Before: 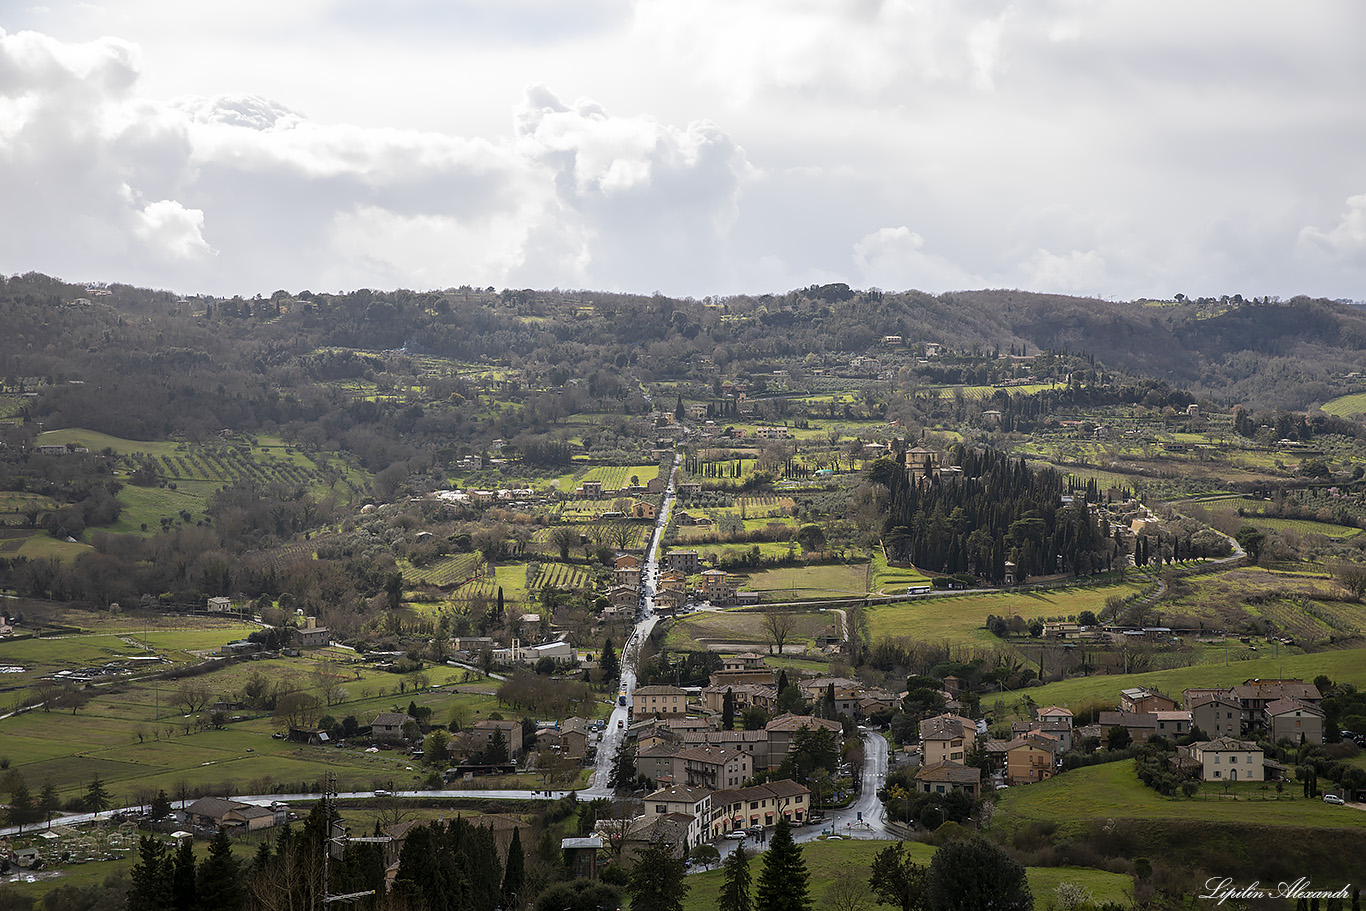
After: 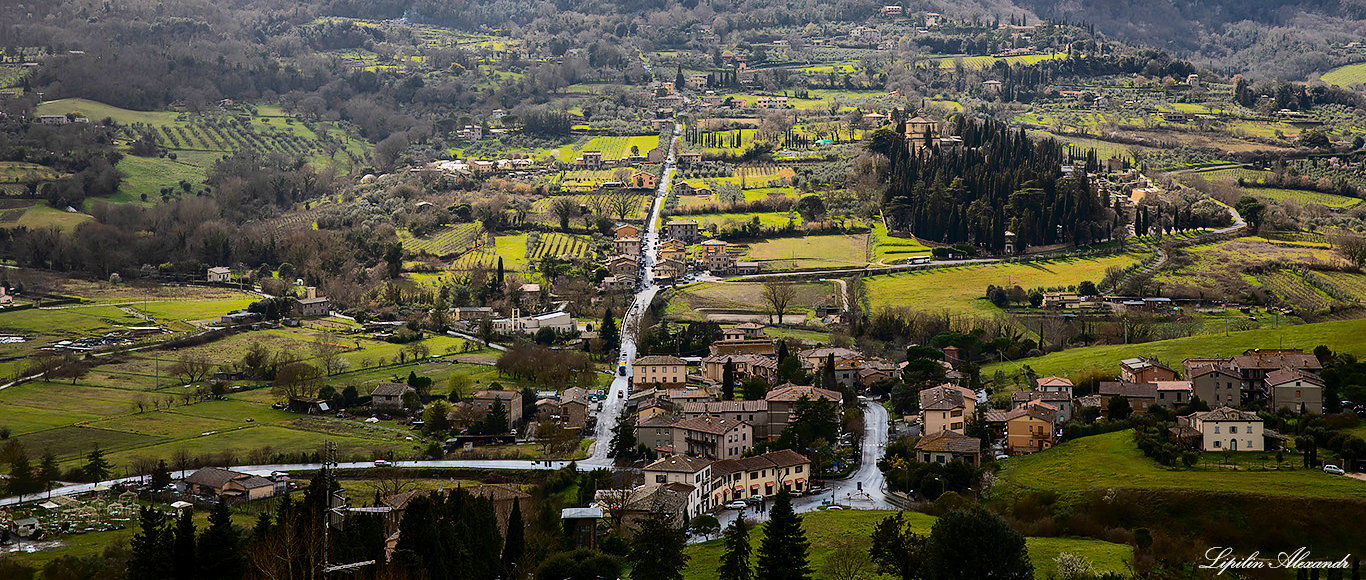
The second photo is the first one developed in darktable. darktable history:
color balance rgb: perceptual saturation grading › global saturation 29.551%, global vibrance 20%
crop and rotate: top 36.24%
tone curve: curves: ch0 [(0, 0) (0.003, 0.002) (0.011, 0.009) (0.025, 0.018) (0.044, 0.03) (0.069, 0.043) (0.1, 0.057) (0.136, 0.079) (0.177, 0.125) (0.224, 0.178) (0.277, 0.255) (0.335, 0.341) (0.399, 0.443) (0.468, 0.553) (0.543, 0.644) (0.623, 0.718) (0.709, 0.779) (0.801, 0.849) (0.898, 0.929) (1, 1)], color space Lab, independent channels, preserve colors none
